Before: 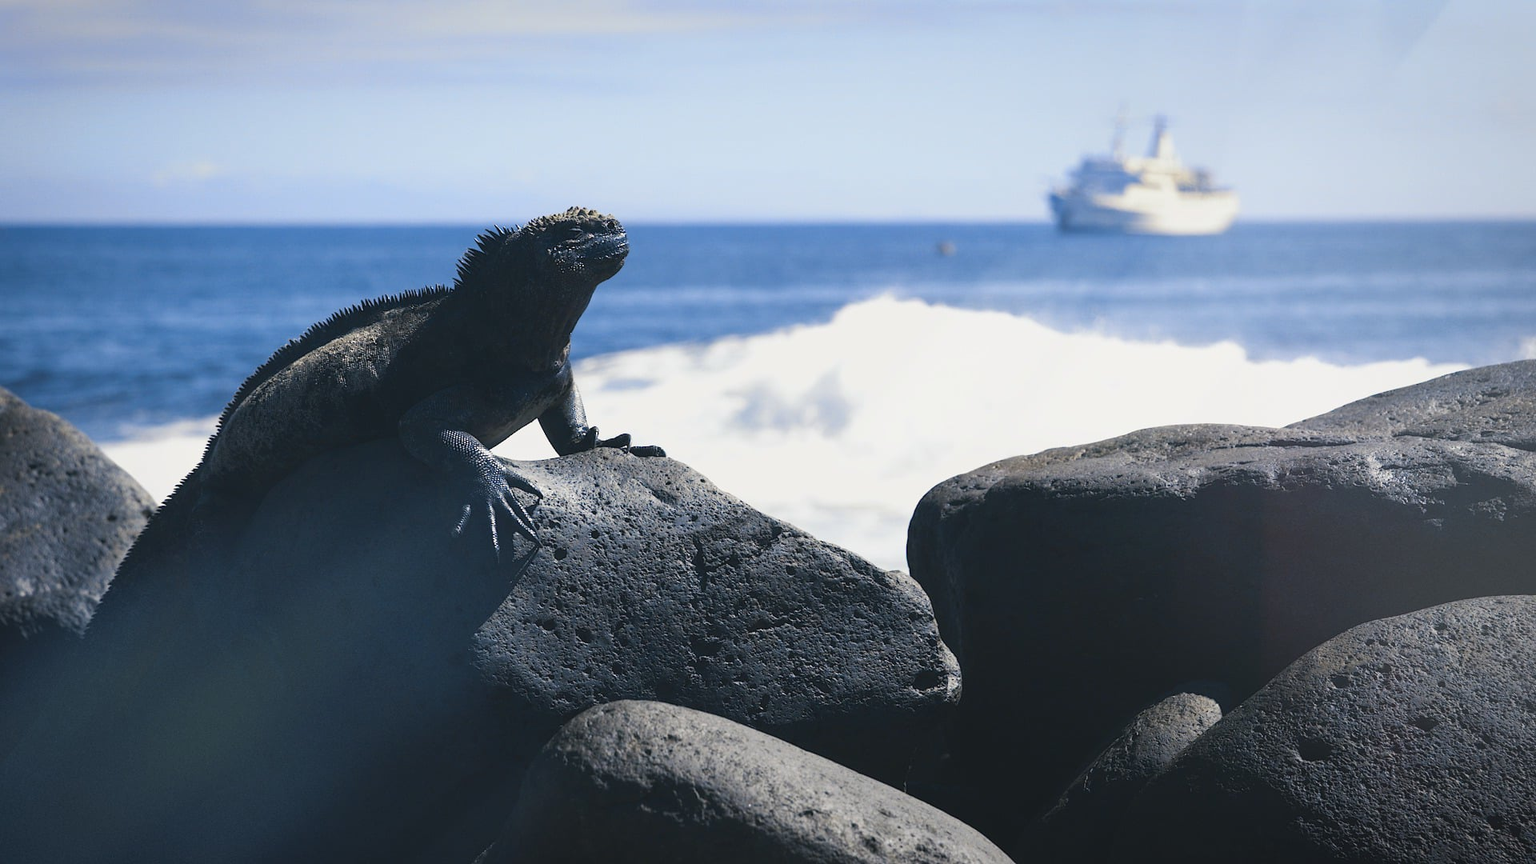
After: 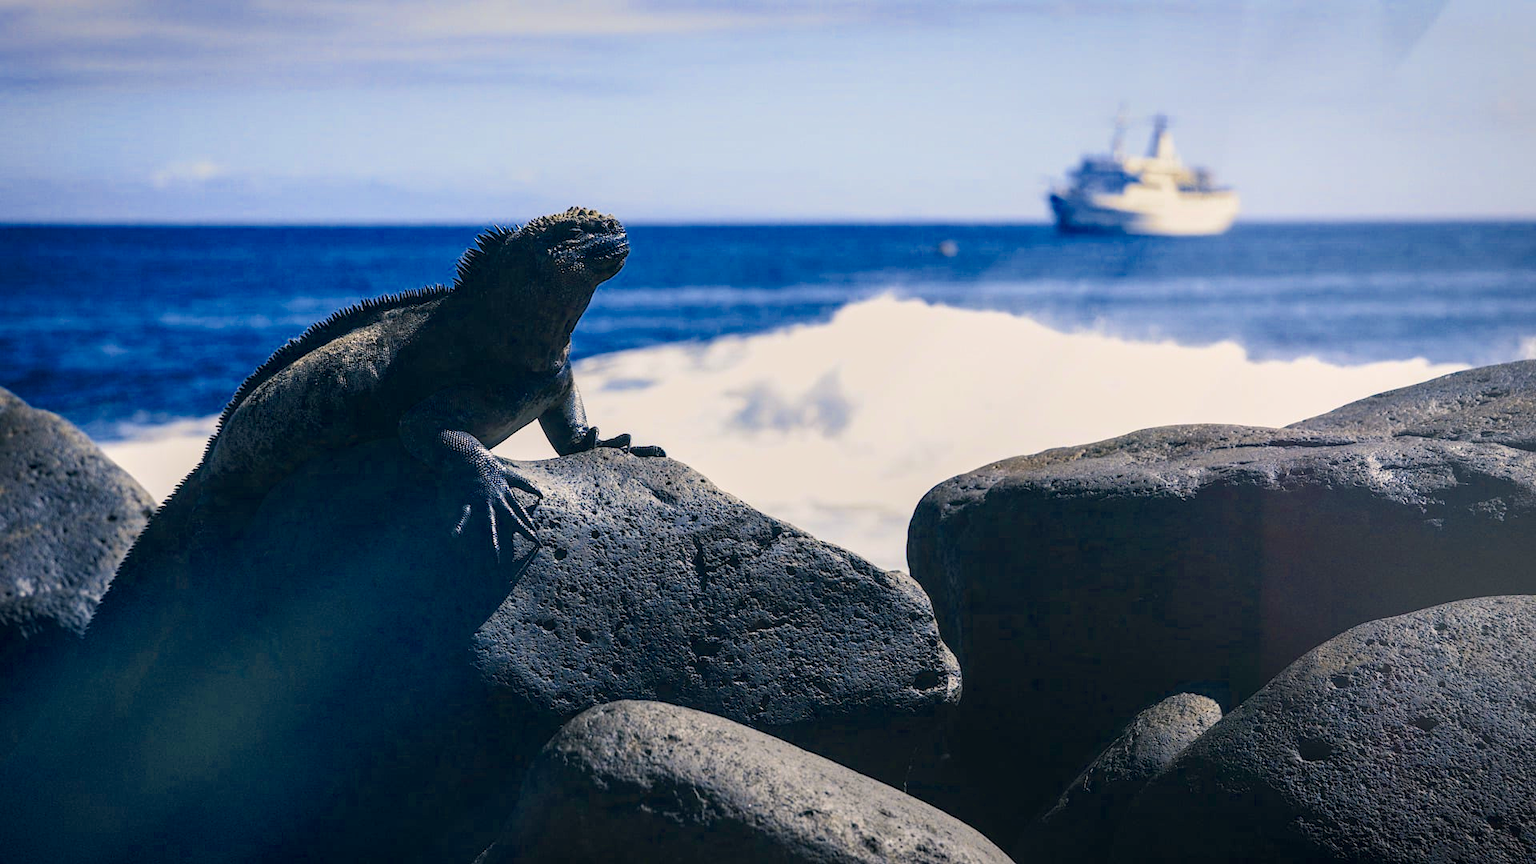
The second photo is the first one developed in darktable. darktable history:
local contrast: on, module defaults
color balance rgb: highlights gain › chroma 1.345%, highlights gain › hue 55.49°, global offset › luminance -0.514%, perceptual saturation grading › global saturation 39.122%, global vibrance 16.526%, saturation formula JzAzBz (2021)
exposure: exposure -0.04 EV, compensate exposure bias true, compensate highlight preservation false
